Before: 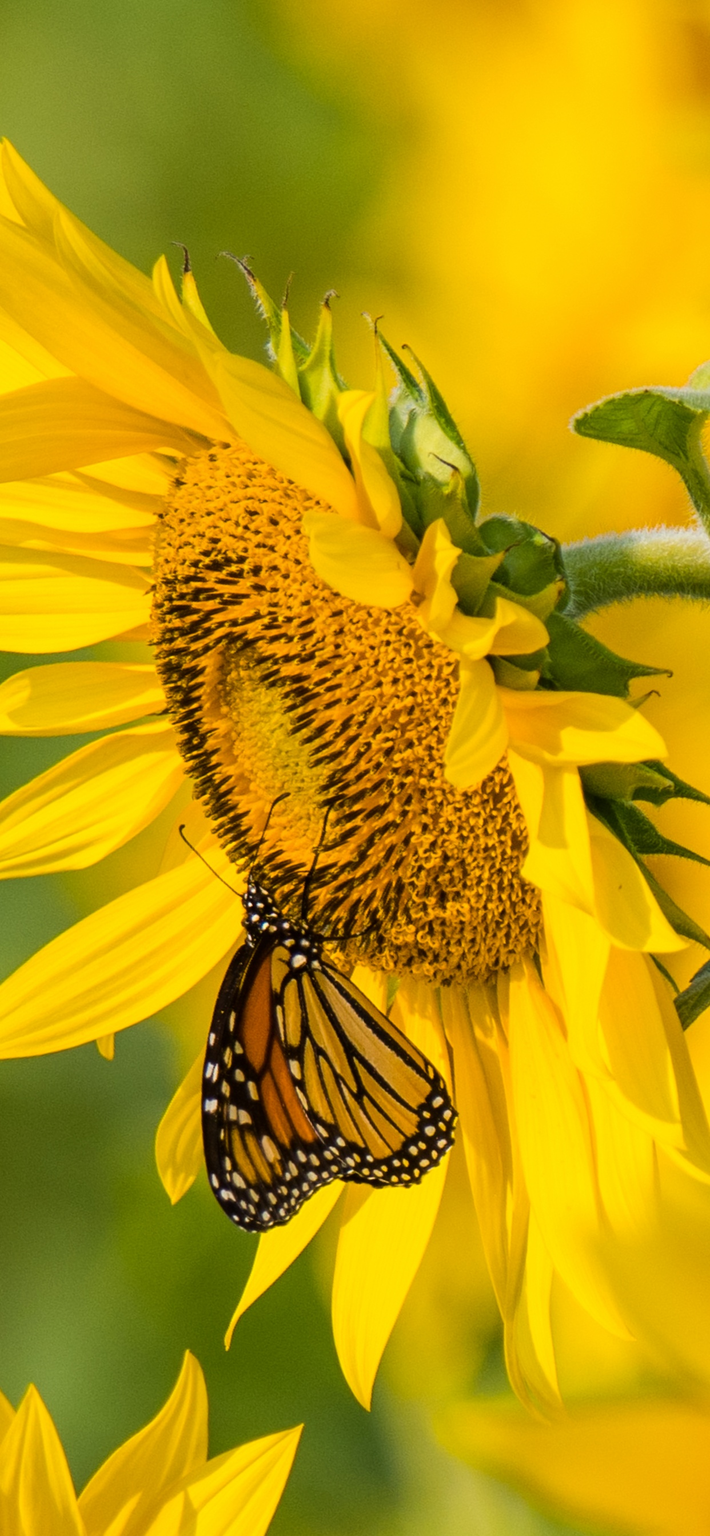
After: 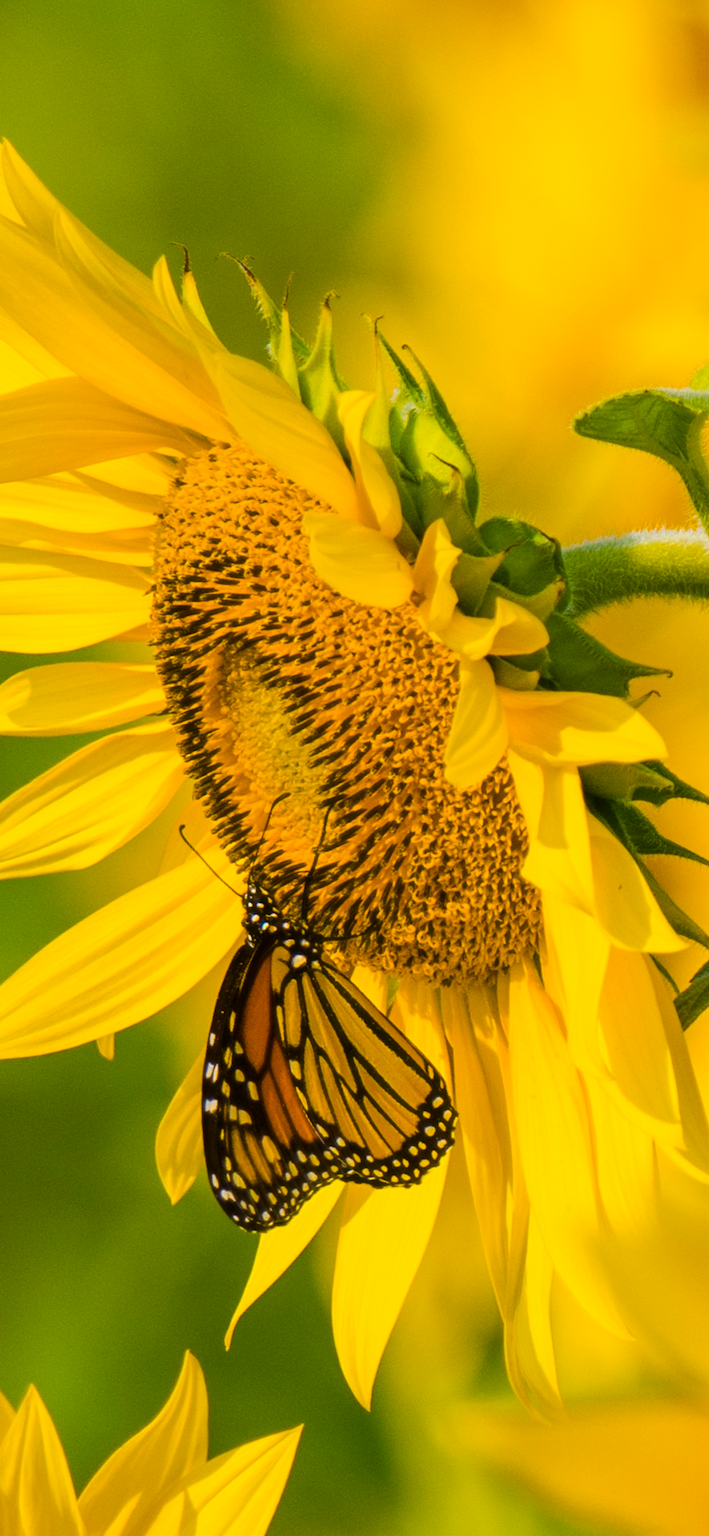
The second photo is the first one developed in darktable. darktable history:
haze removal: strength -0.051, compatibility mode true, adaptive false
color balance rgb: shadows lift › luminance -5.275%, shadows lift › chroma 1.176%, shadows lift › hue 219.11°, linear chroma grading › global chroma 6.173%, perceptual saturation grading › global saturation 38.931%, global vibrance 20%
